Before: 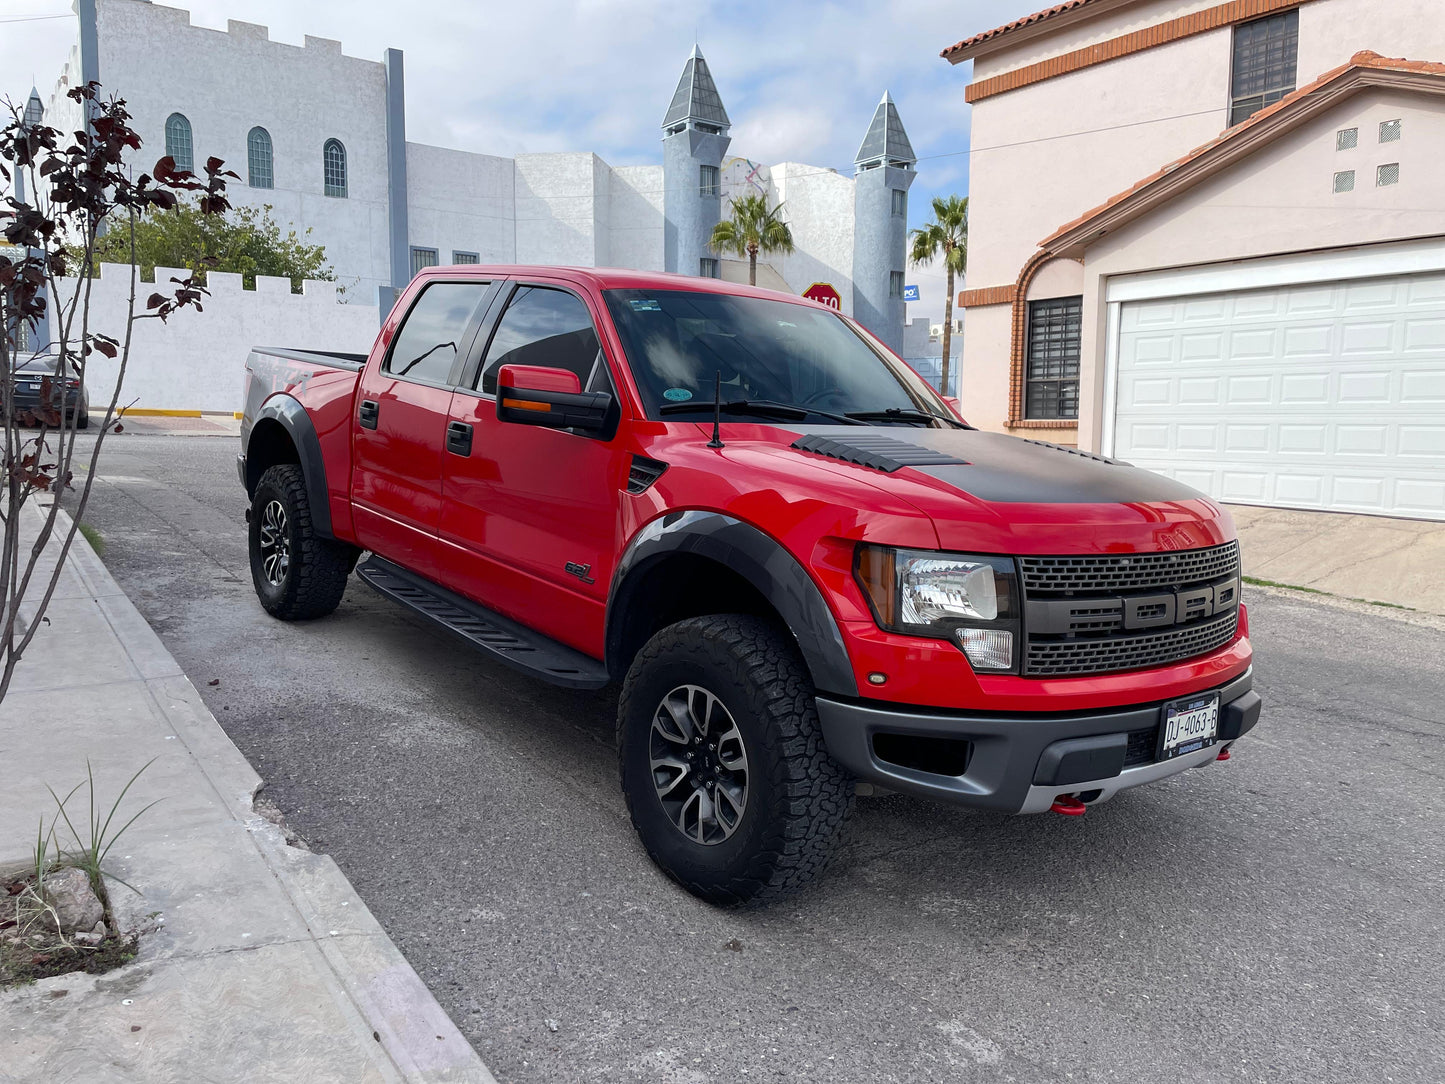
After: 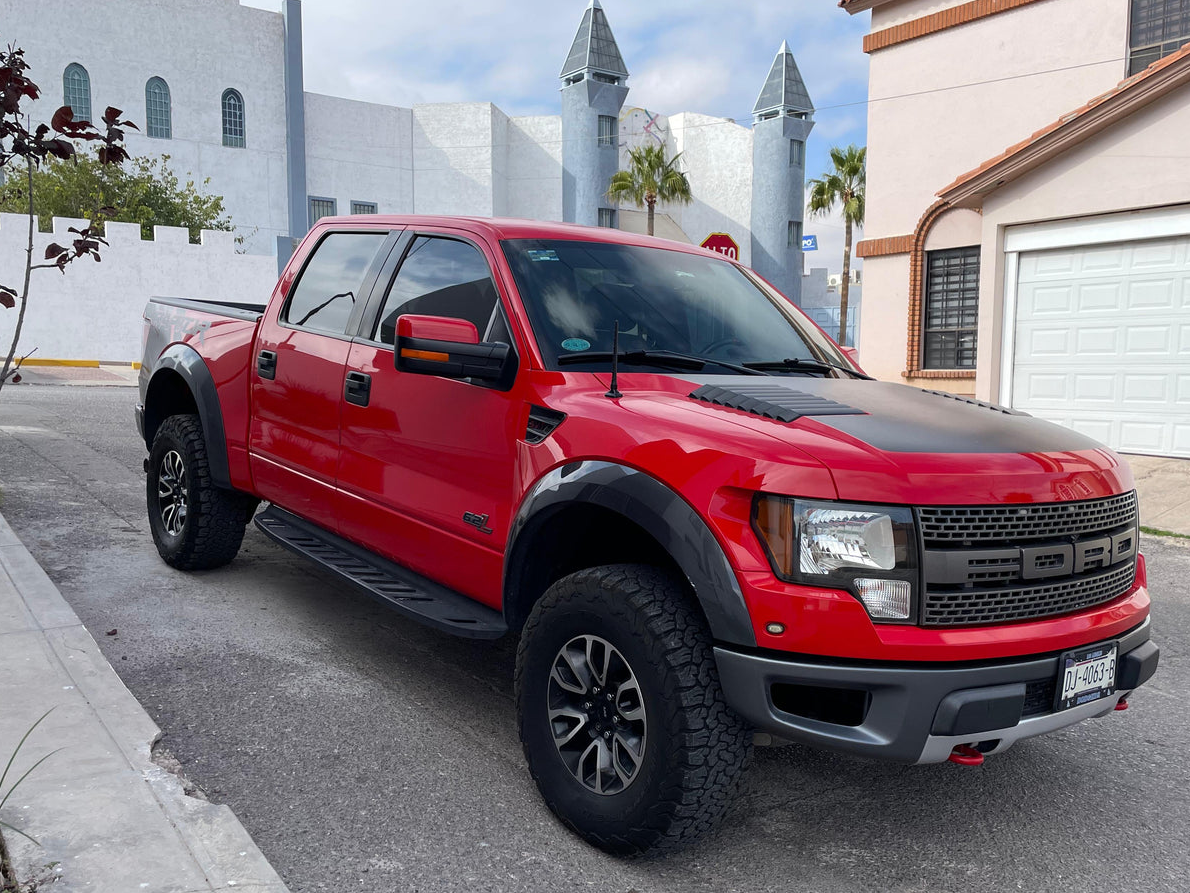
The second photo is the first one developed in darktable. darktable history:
crop and rotate: left 7.085%, top 4.614%, right 10.547%, bottom 12.944%
